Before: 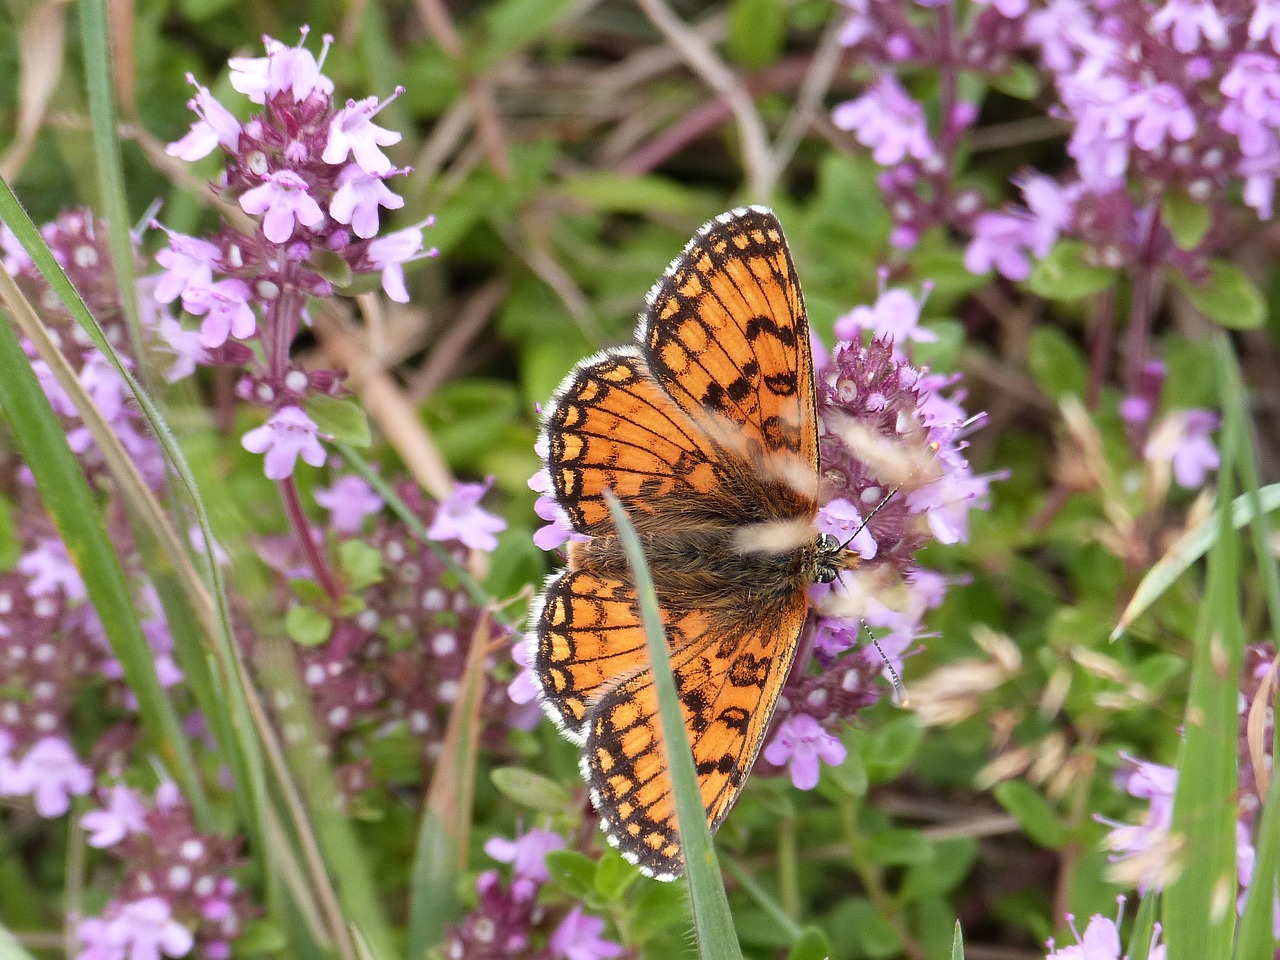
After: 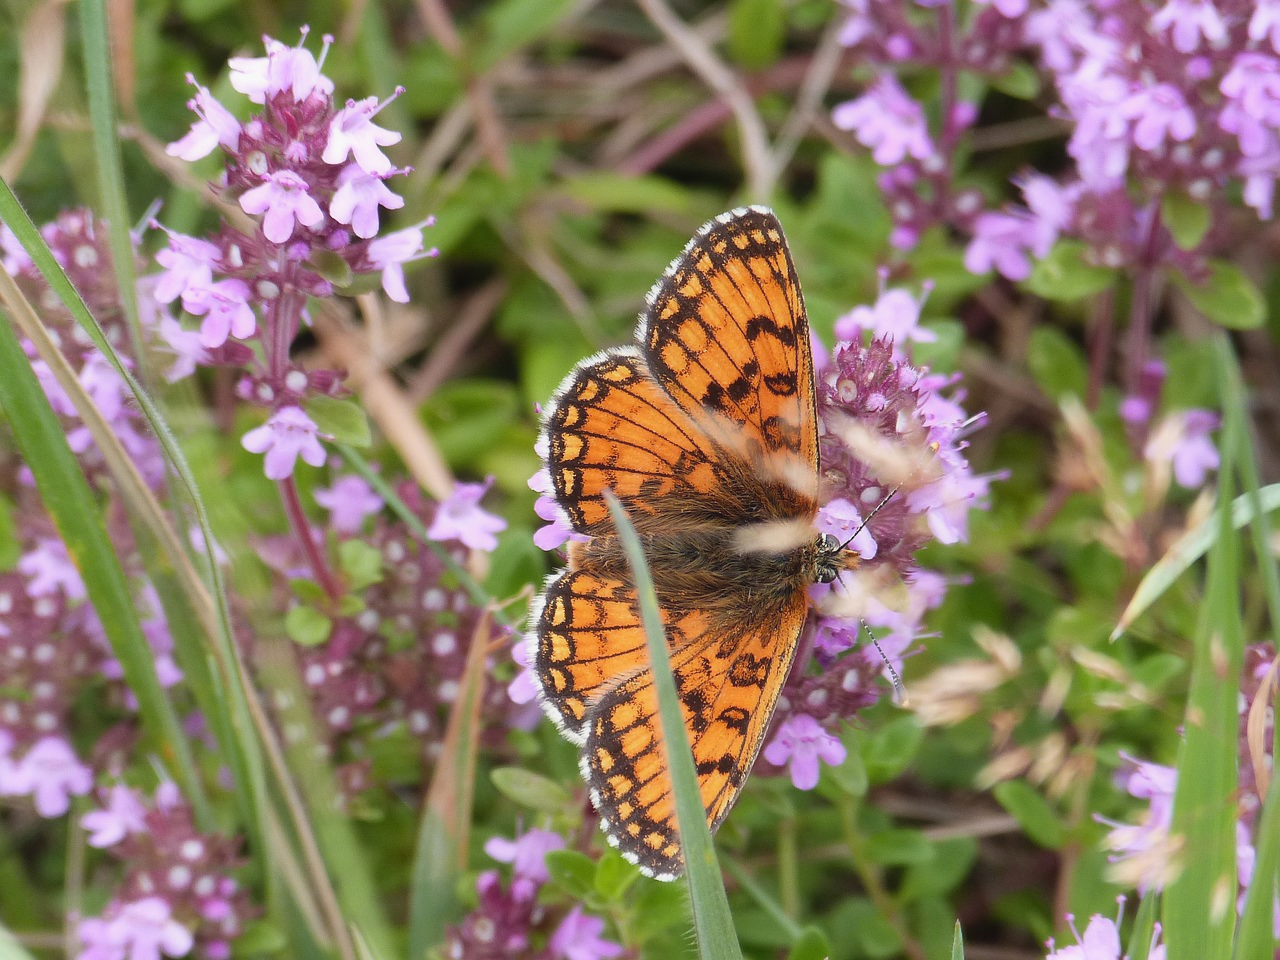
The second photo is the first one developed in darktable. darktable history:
contrast equalizer: octaves 7, y [[0.5, 0.542, 0.583, 0.625, 0.667, 0.708], [0.5 ×6], [0.5 ×6], [0, 0.033, 0.067, 0.1, 0.133, 0.167], [0, 0.05, 0.1, 0.15, 0.2, 0.25]], mix -0.32
